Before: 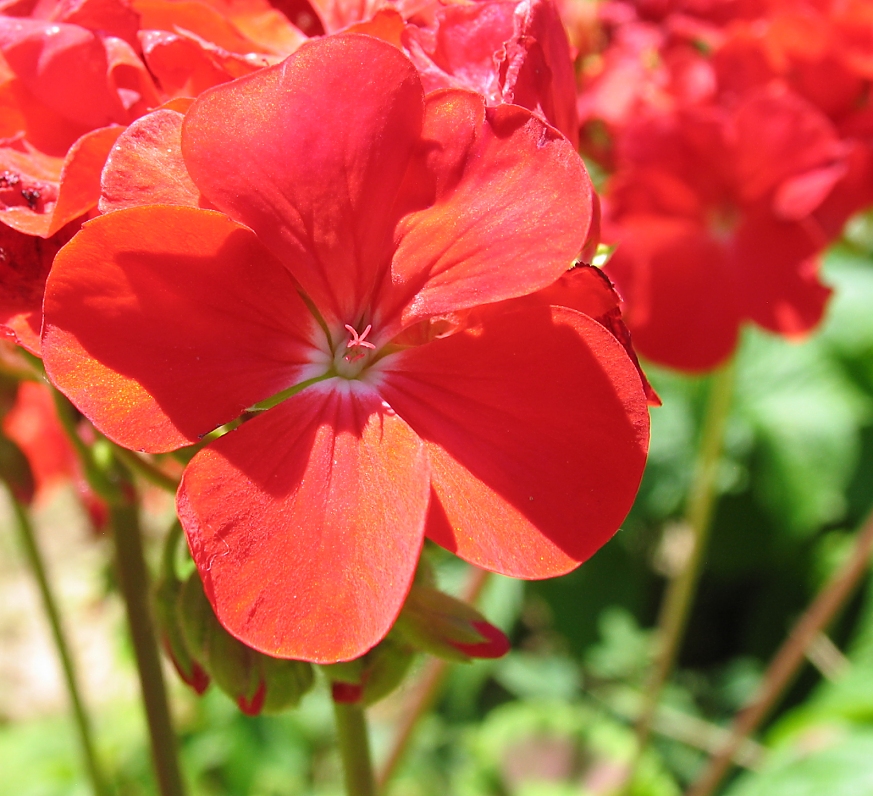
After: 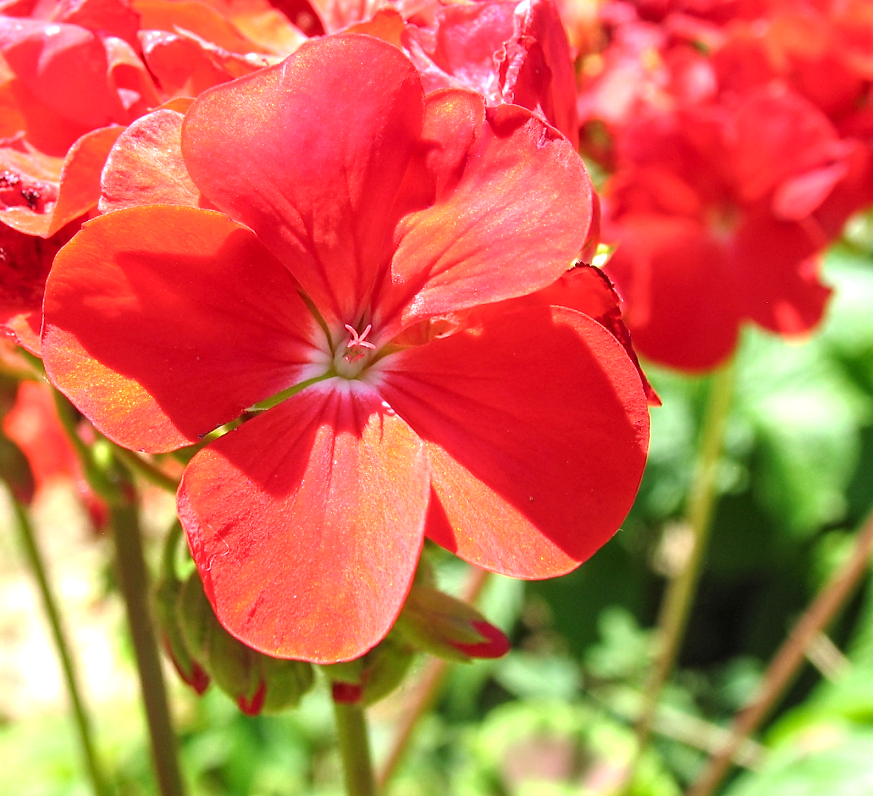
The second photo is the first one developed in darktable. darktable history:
local contrast: on, module defaults
exposure: exposure 0.497 EV, compensate exposure bias true, compensate highlight preservation false
